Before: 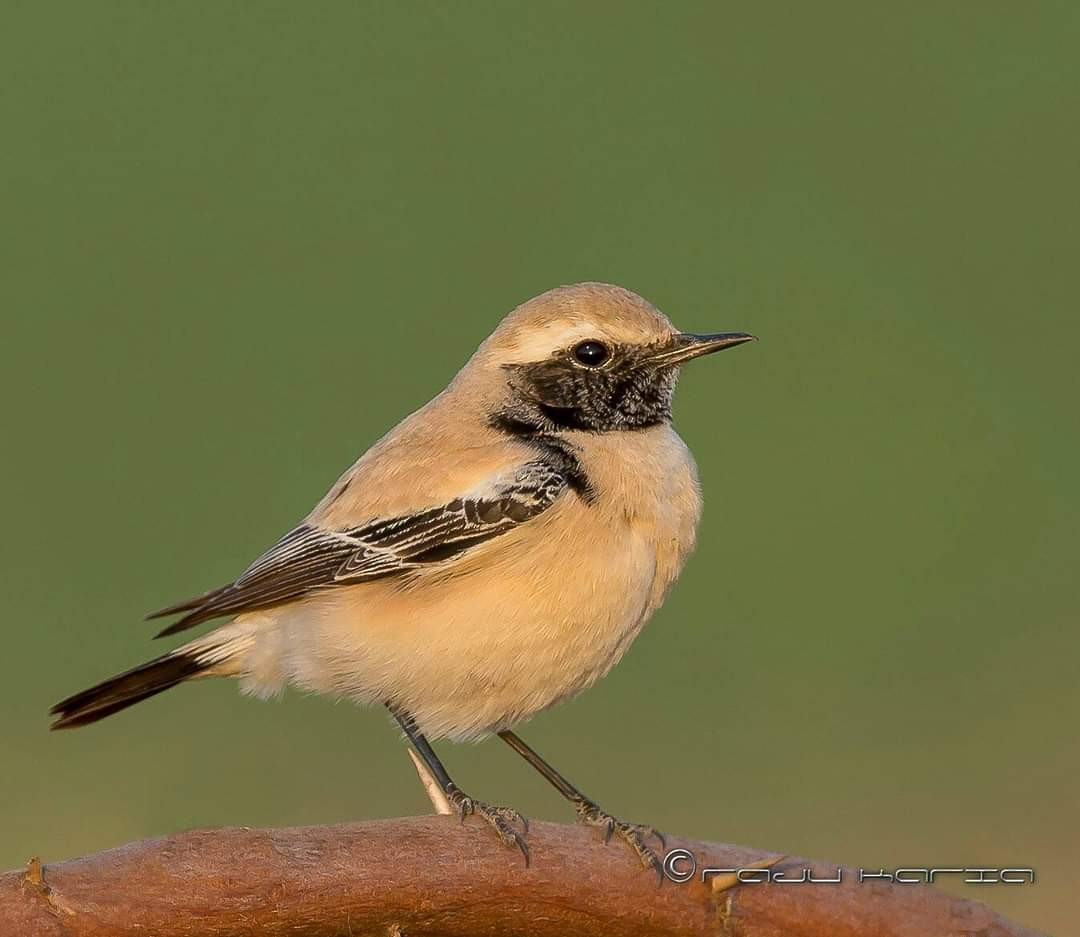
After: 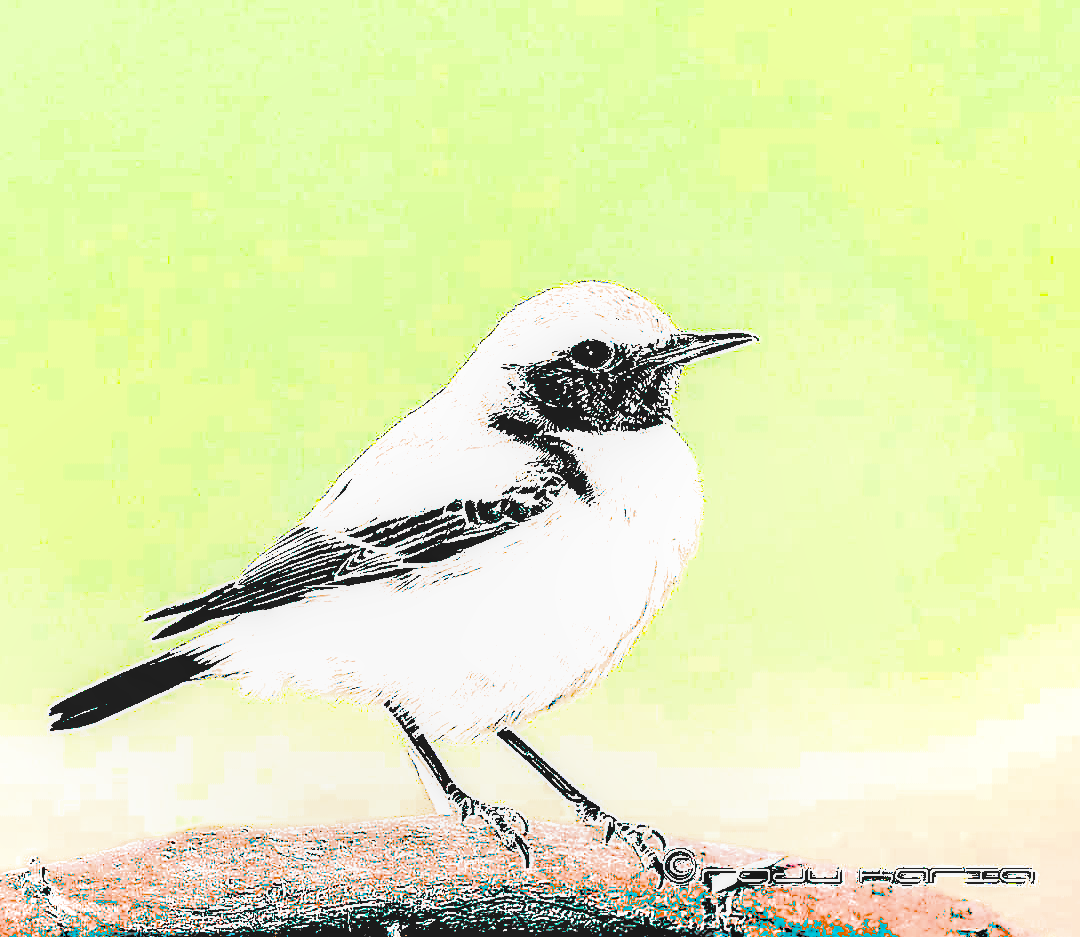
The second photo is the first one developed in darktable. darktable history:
exposure: black level correction 0.098, exposure 3.076 EV, compensate highlight preservation false
local contrast: on, module defaults
sharpen: on, module defaults
filmic rgb: black relative exposure -16 EV, white relative exposure 5.28 EV, hardness 5.89, contrast 1.252
